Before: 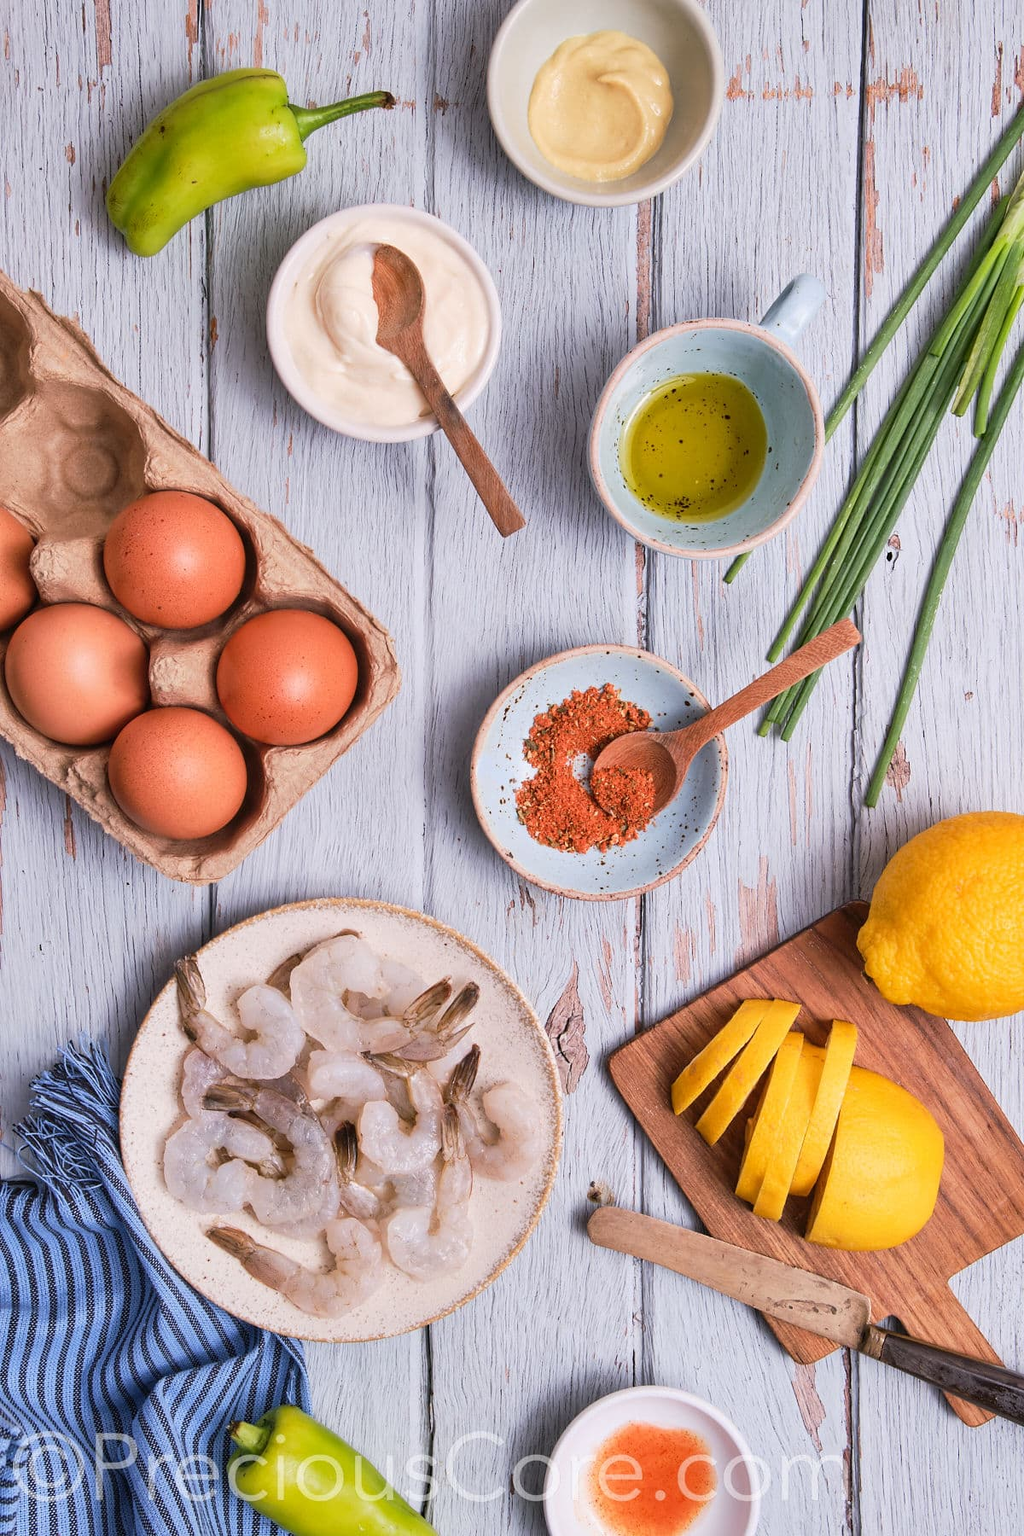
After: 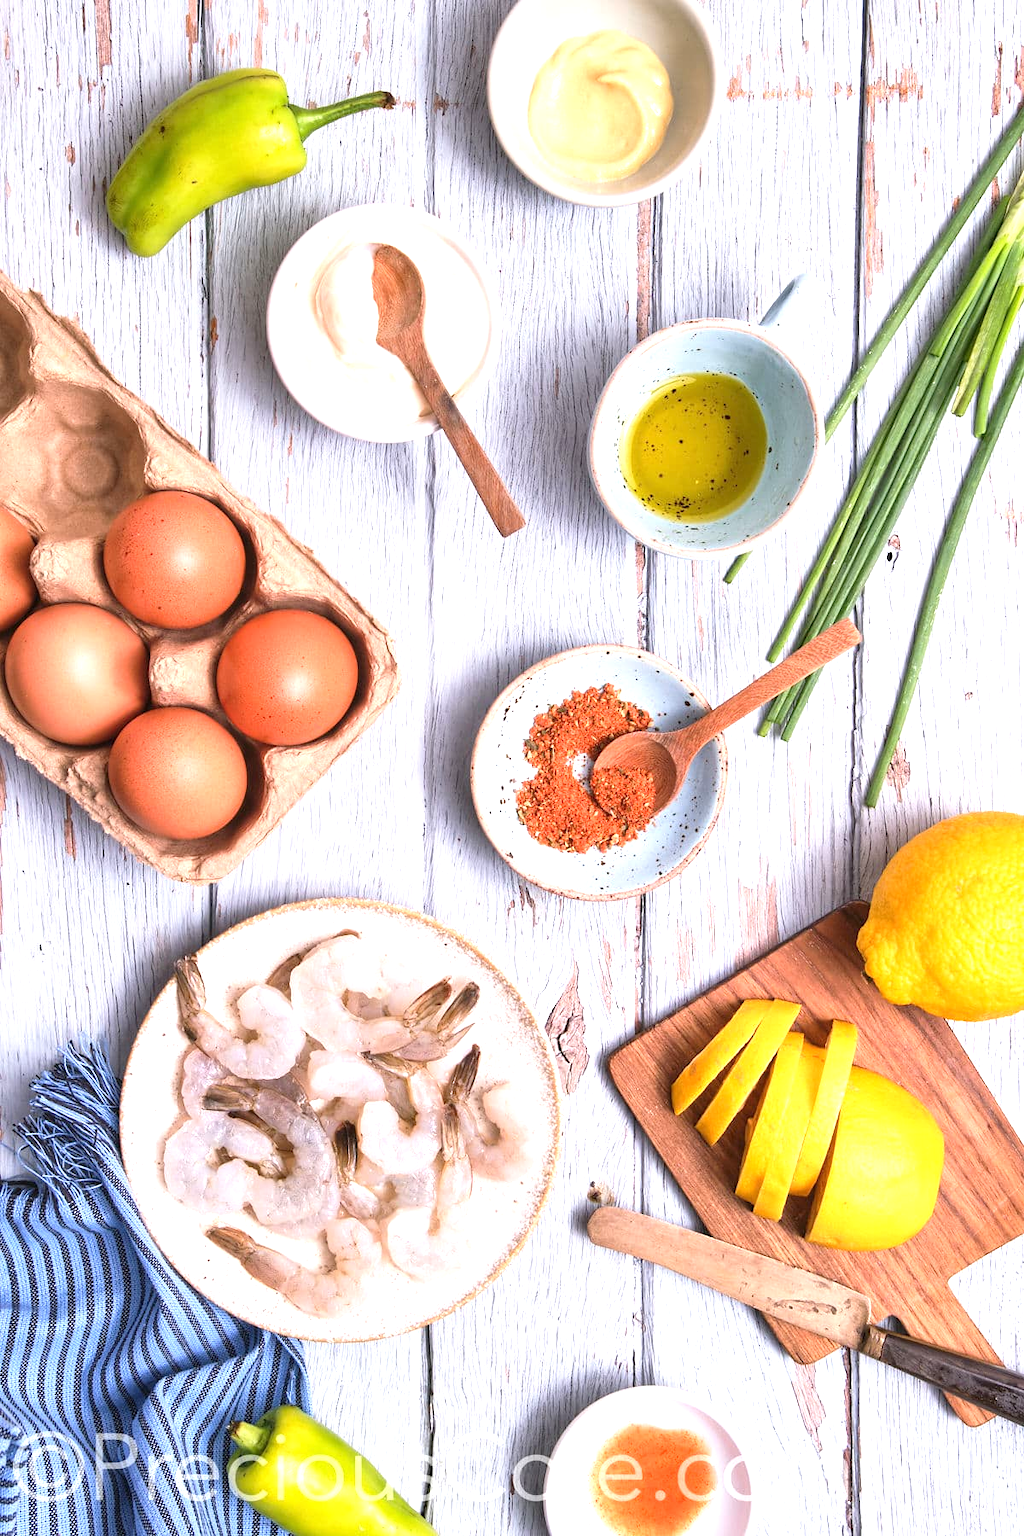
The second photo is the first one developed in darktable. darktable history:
exposure: black level correction 0, exposure 0.876 EV, compensate highlight preservation false
